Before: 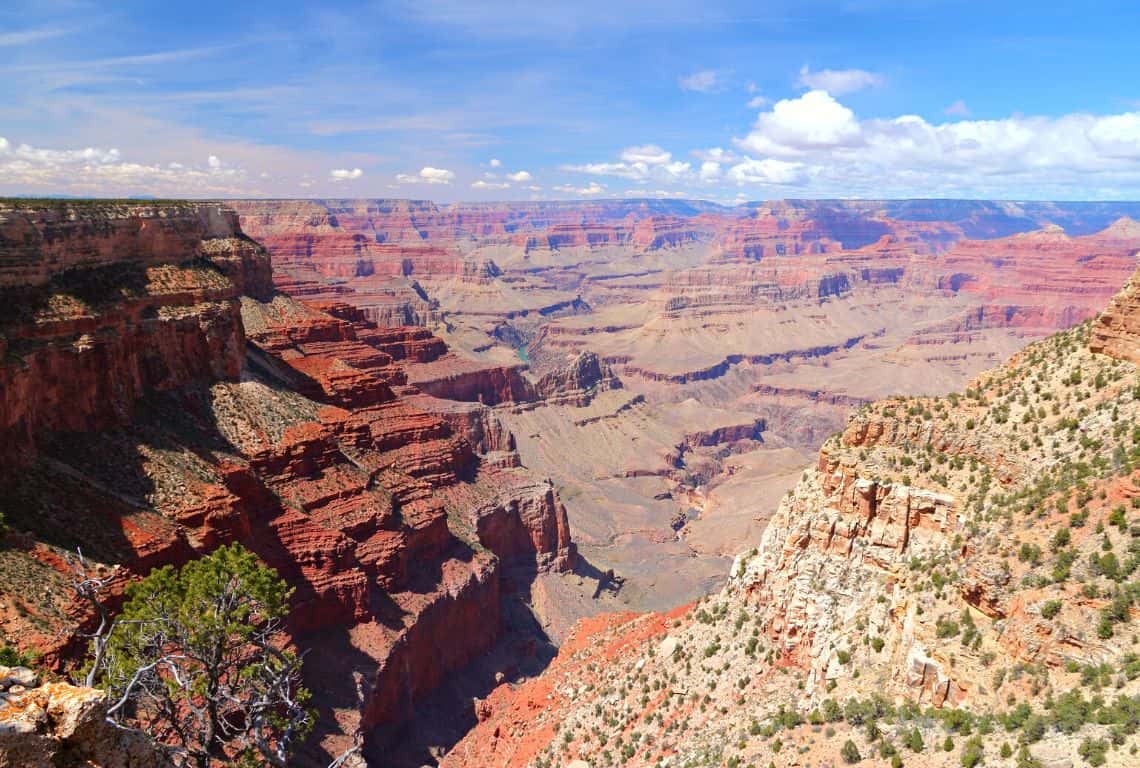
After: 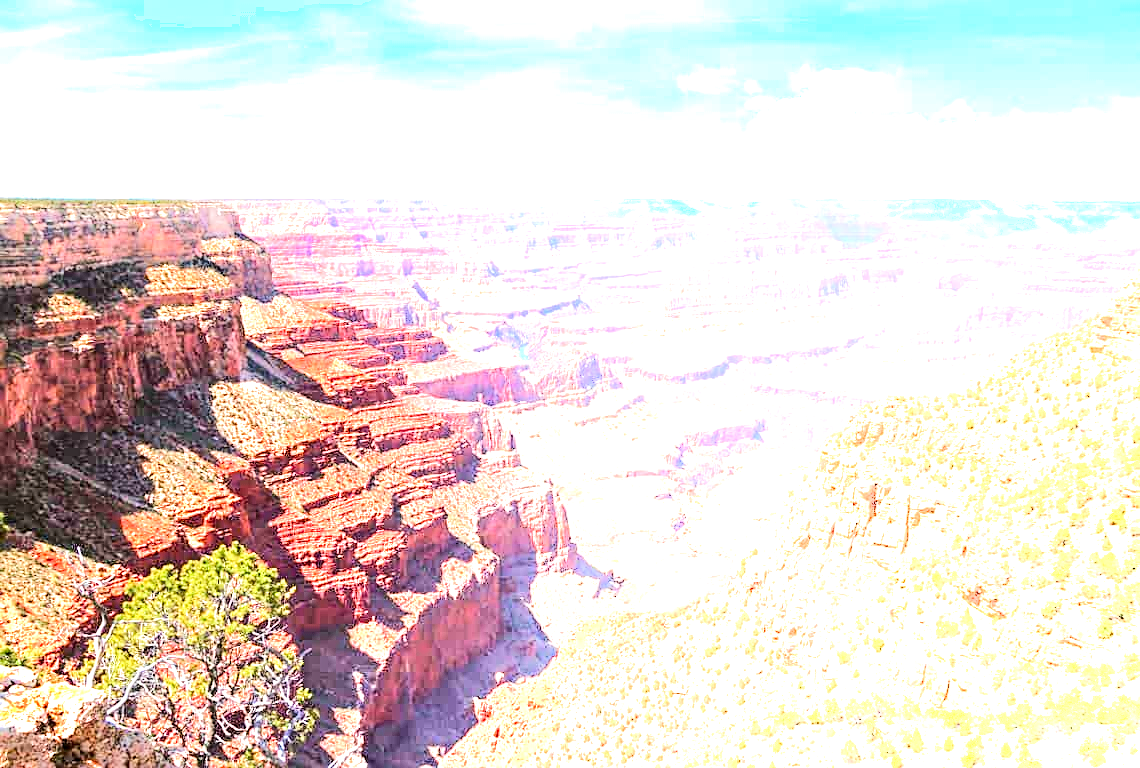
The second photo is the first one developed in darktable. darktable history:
sharpen: on, module defaults
local contrast: detail 130%
shadows and highlights: shadows -68.74, highlights 34.4, soften with gaussian
tone equalizer: -7 EV 0.152 EV, -6 EV 0.628 EV, -5 EV 1.18 EV, -4 EV 1.35 EV, -3 EV 1.17 EV, -2 EV 0.6 EV, -1 EV 0.164 EV, edges refinement/feathering 500, mask exposure compensation -1.57 EV, preserve details no
exposure: black level correction 0.001, exposure 1.863 EV, compensate highlight preservation false
